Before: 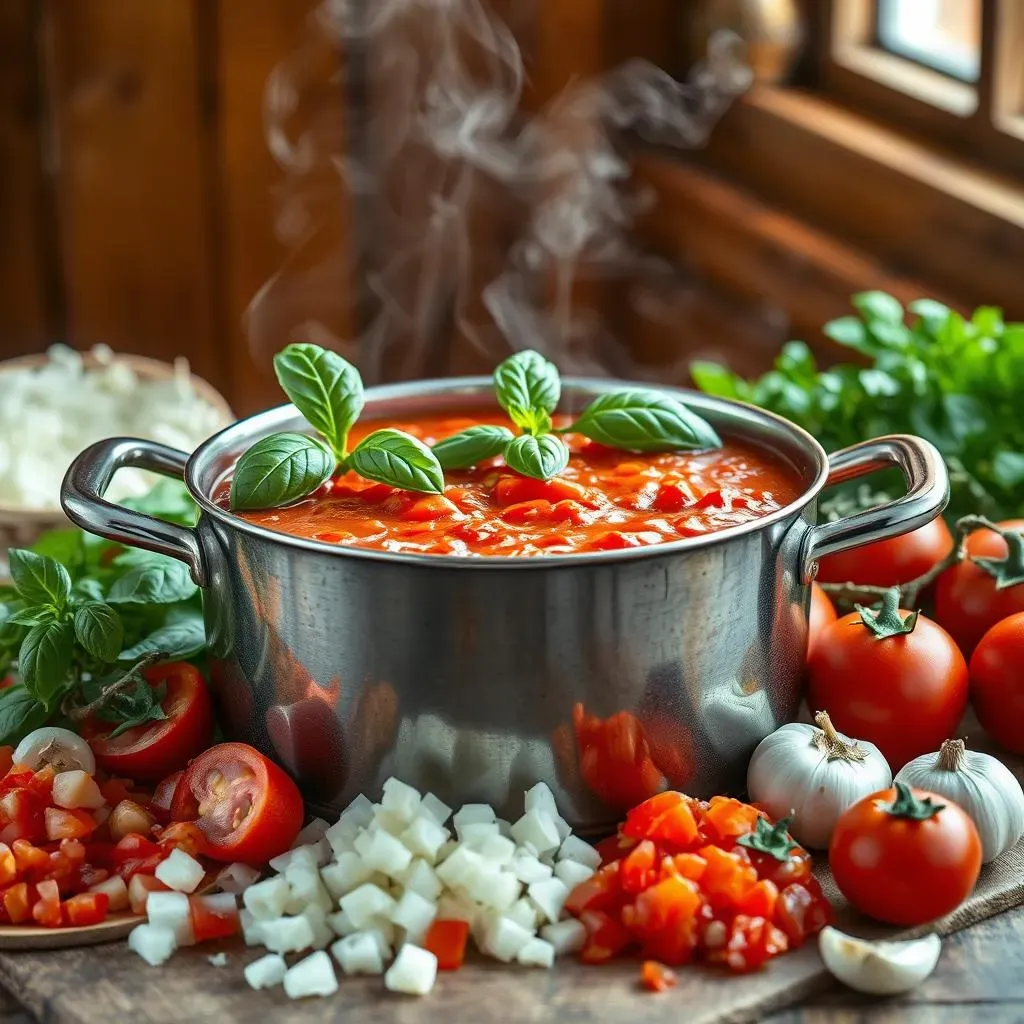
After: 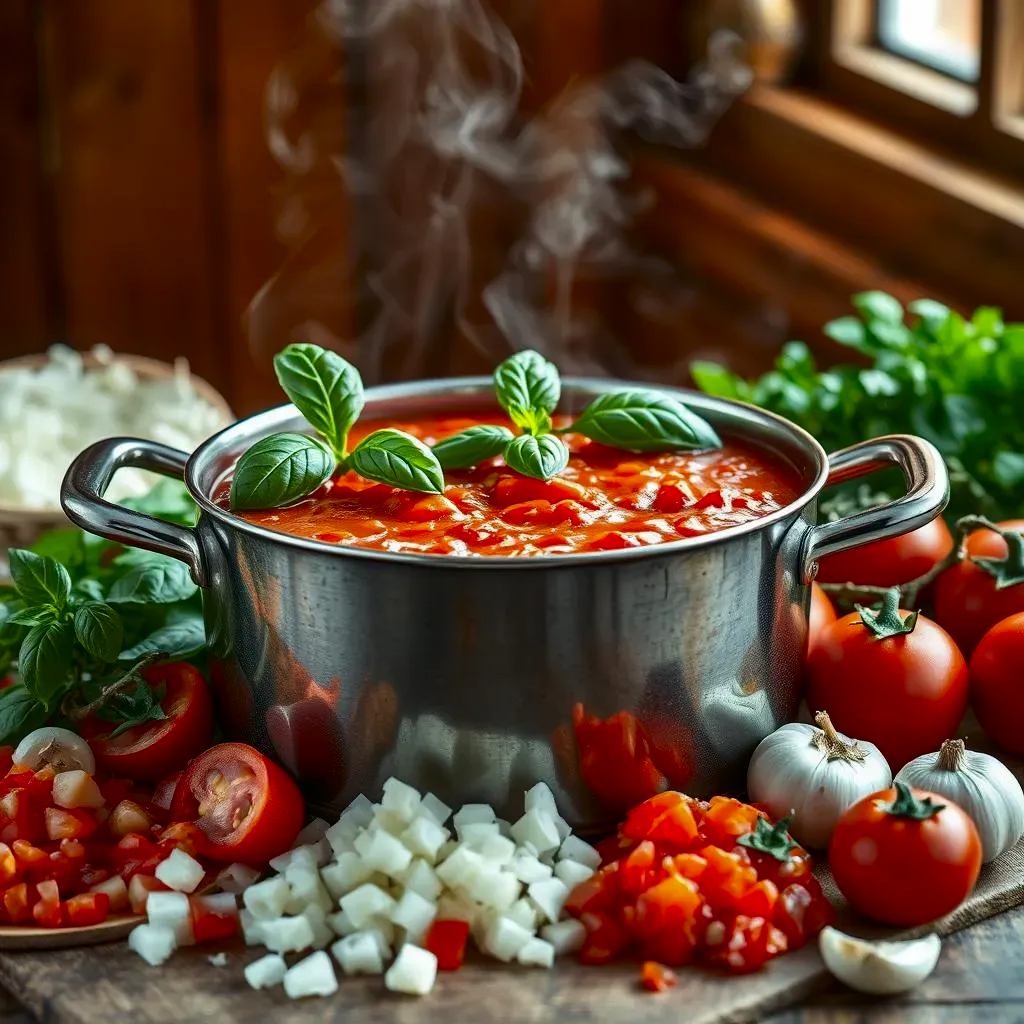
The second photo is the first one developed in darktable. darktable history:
contrast brightness saturation: contrast 0.068, brightness -0.133, saturation 0.054
